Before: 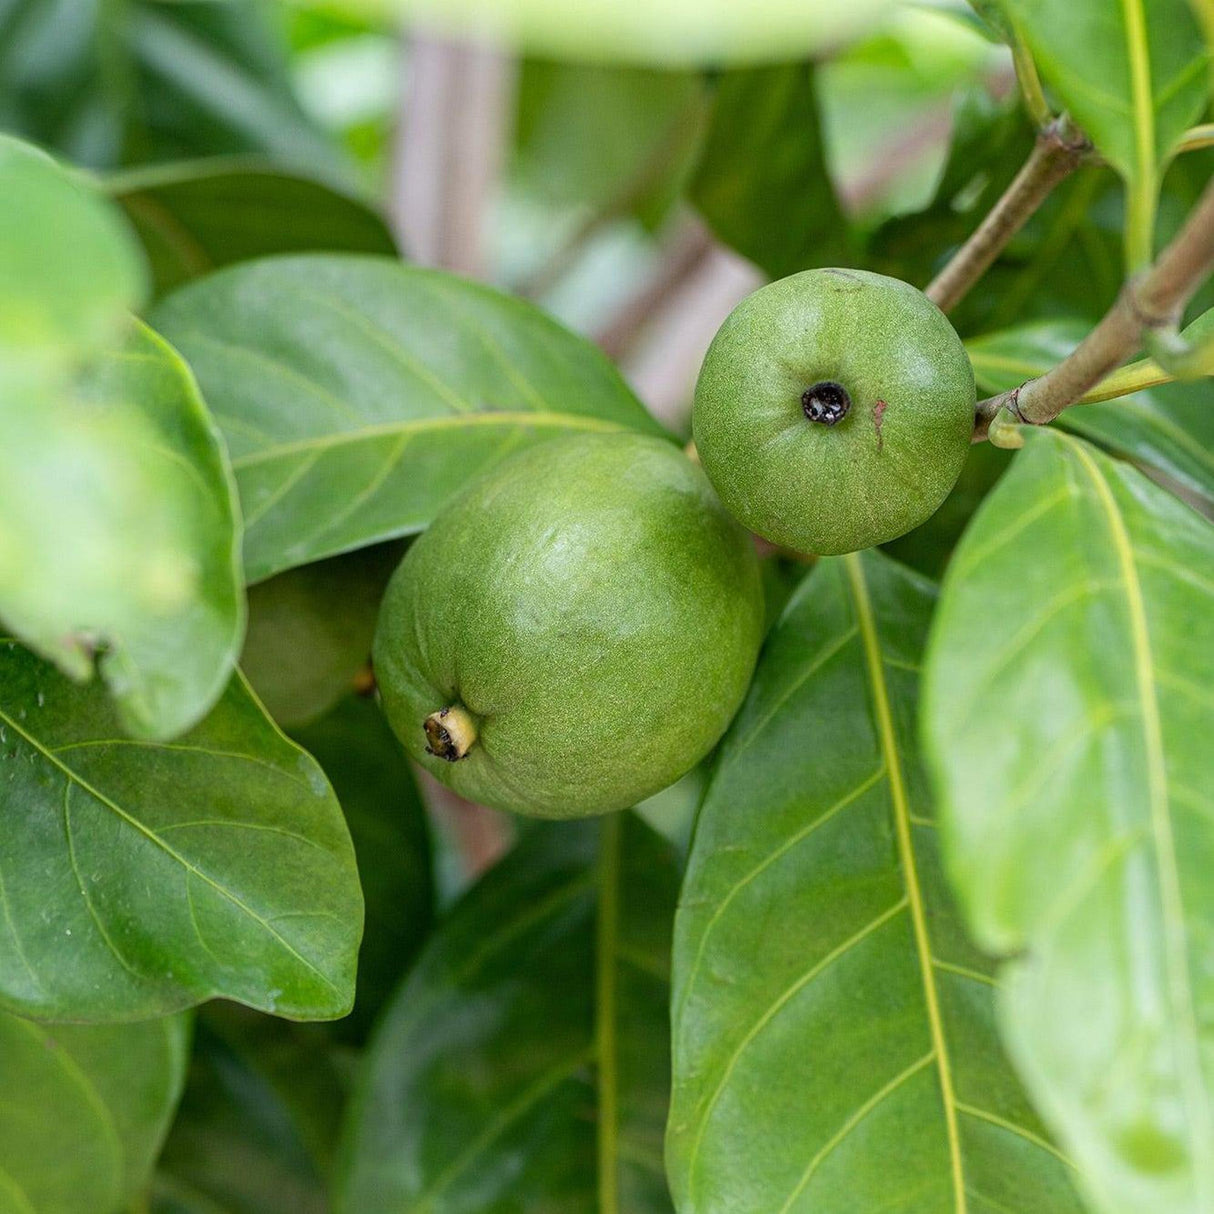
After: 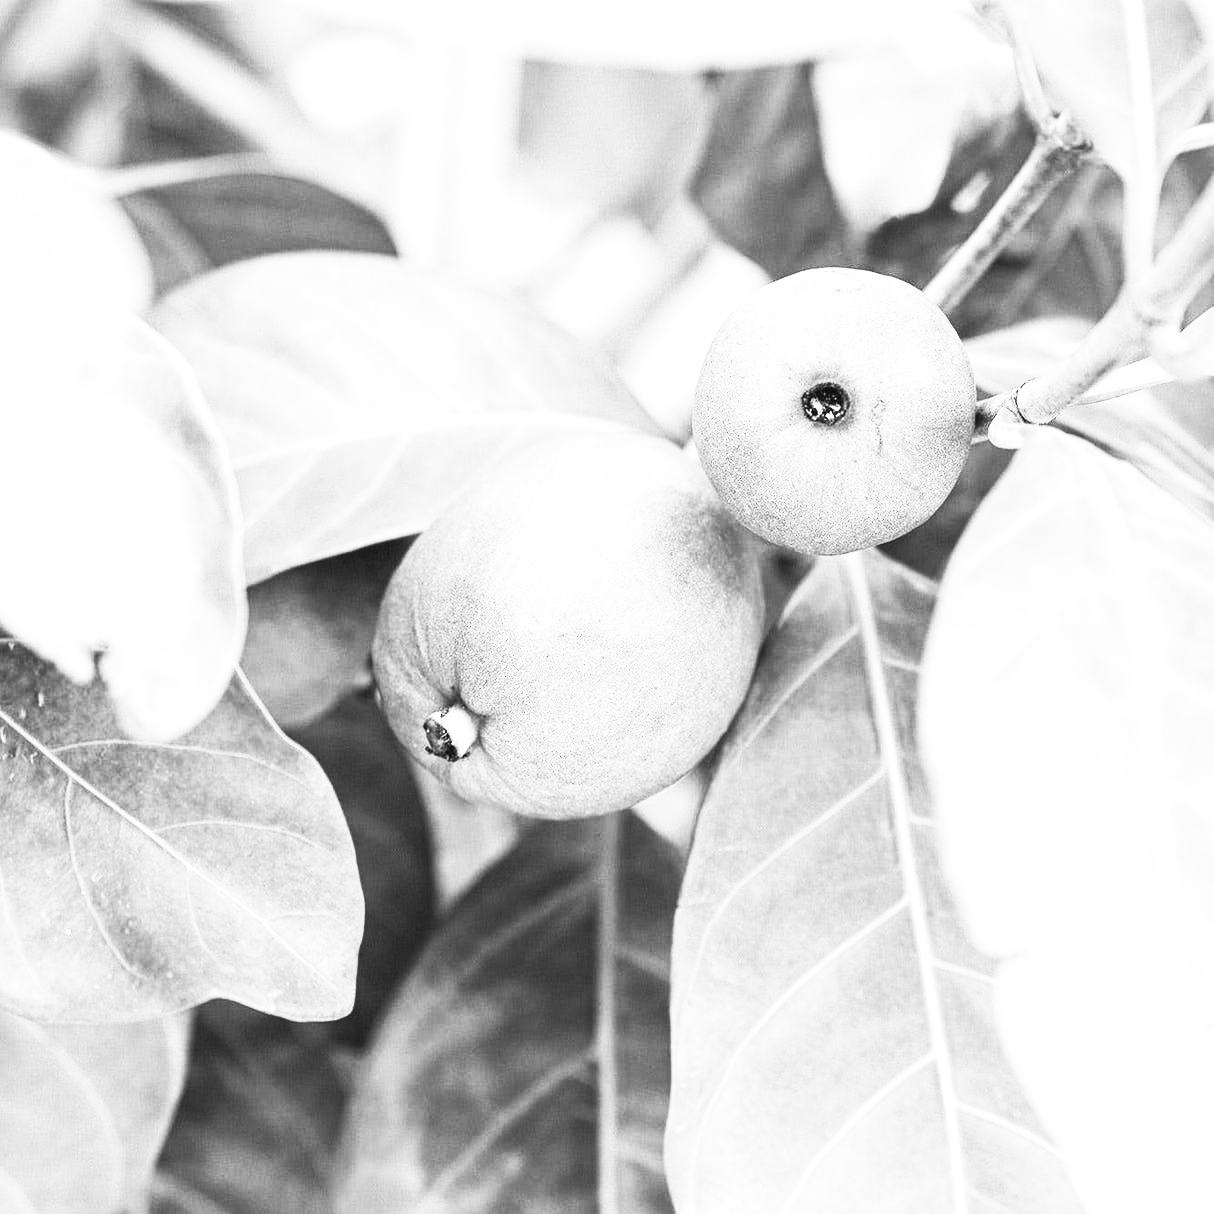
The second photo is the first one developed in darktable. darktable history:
exposure: exposure 0.785 EV, compensate highlight preservation false
white balance: red 1.467, blue 0.684
contrast brightness saturation: contrast 0.53, brightness 0.47, saturation -1
